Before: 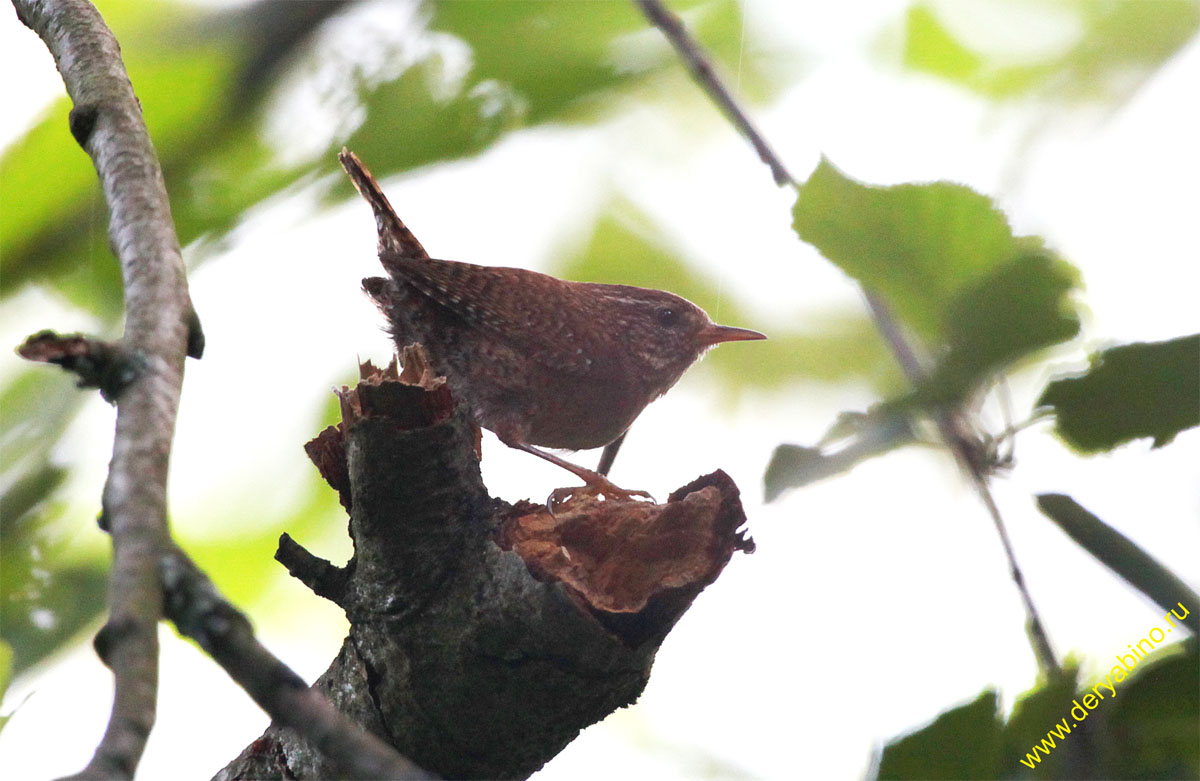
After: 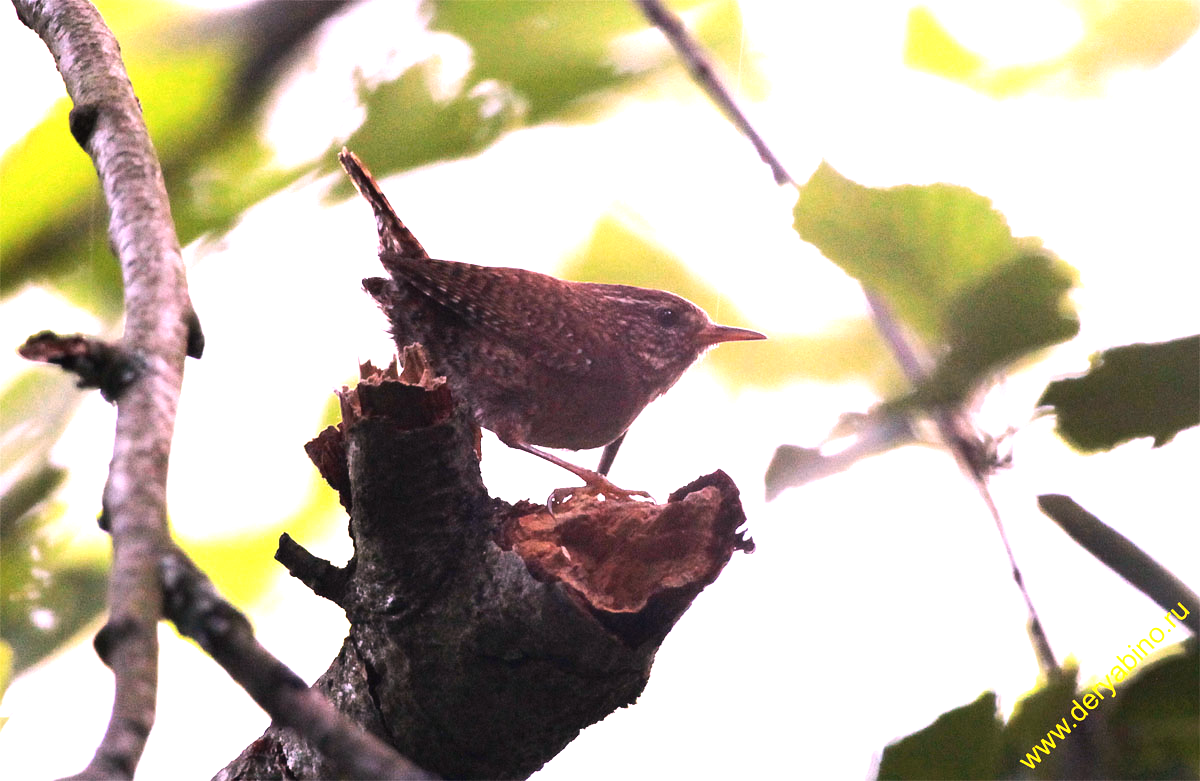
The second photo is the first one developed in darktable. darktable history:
tone equalizer: -8 EV -0.75 EV, -7 EV -0.7 EV, -6 EV -0.6 EV, -5 EV -0.4 EV, -3 EV 0.4 EV, -2 EV 0.6 EV, -1 EV 0.7 EV, +0 EV 0.75 EV, edges refinement/feathering 500, mask exposure compensation -1.57 EV, preserve details no
white balance: red 1.188, blue 1.11
